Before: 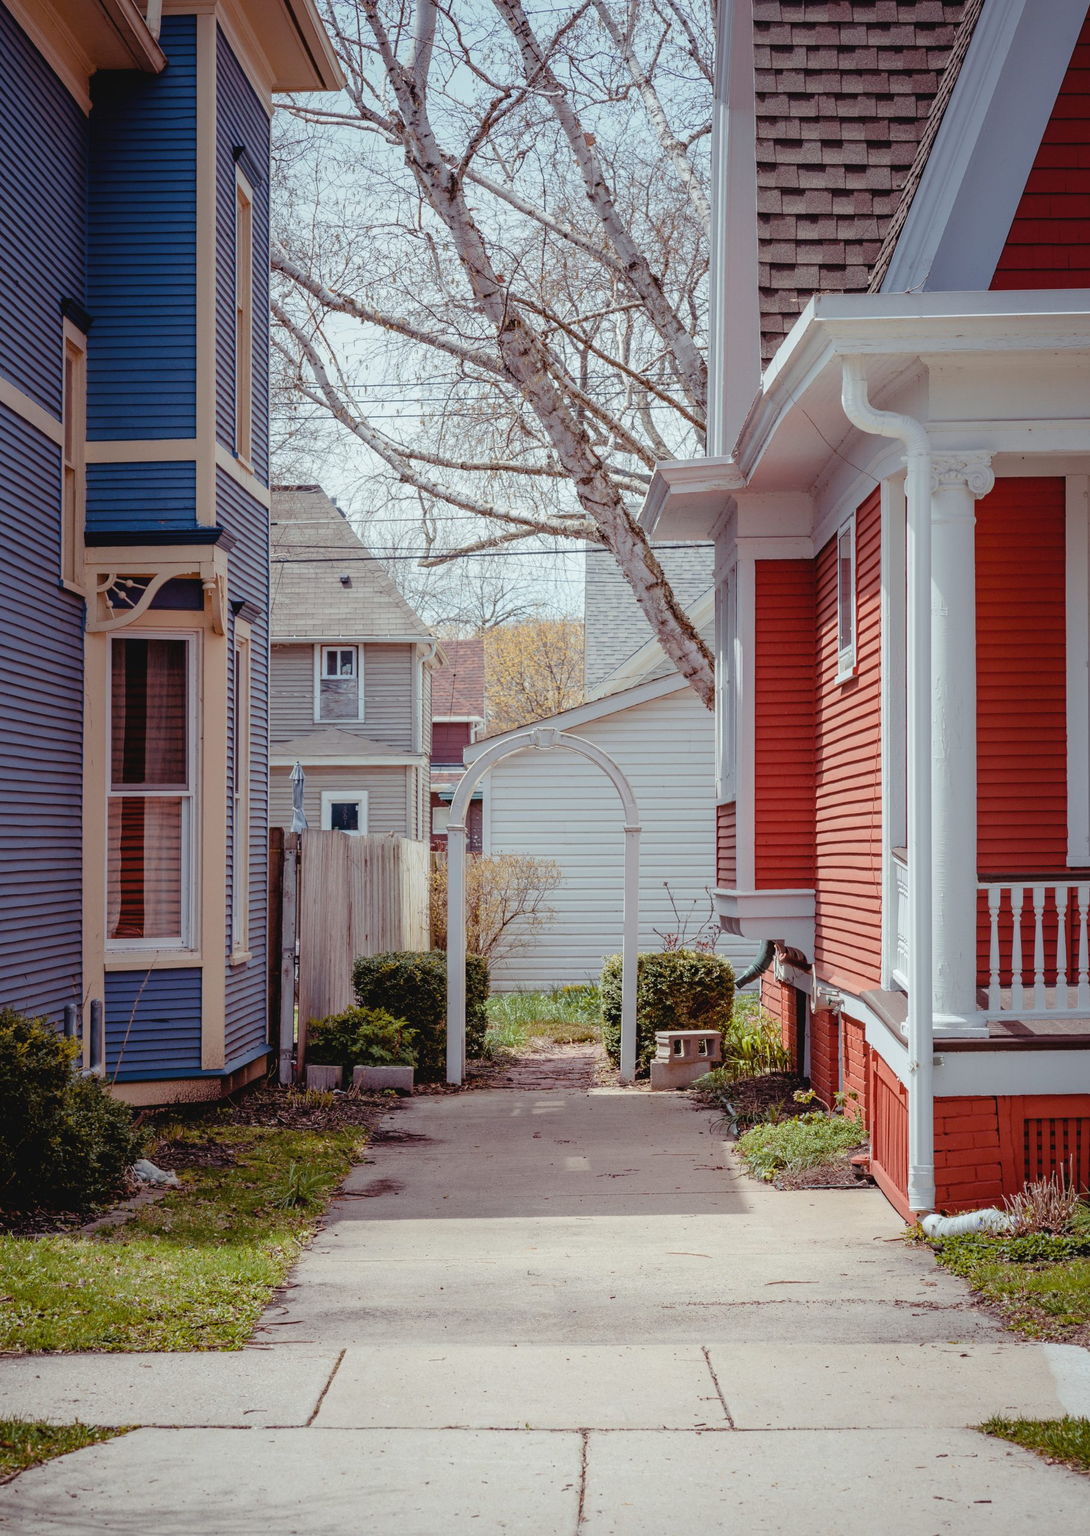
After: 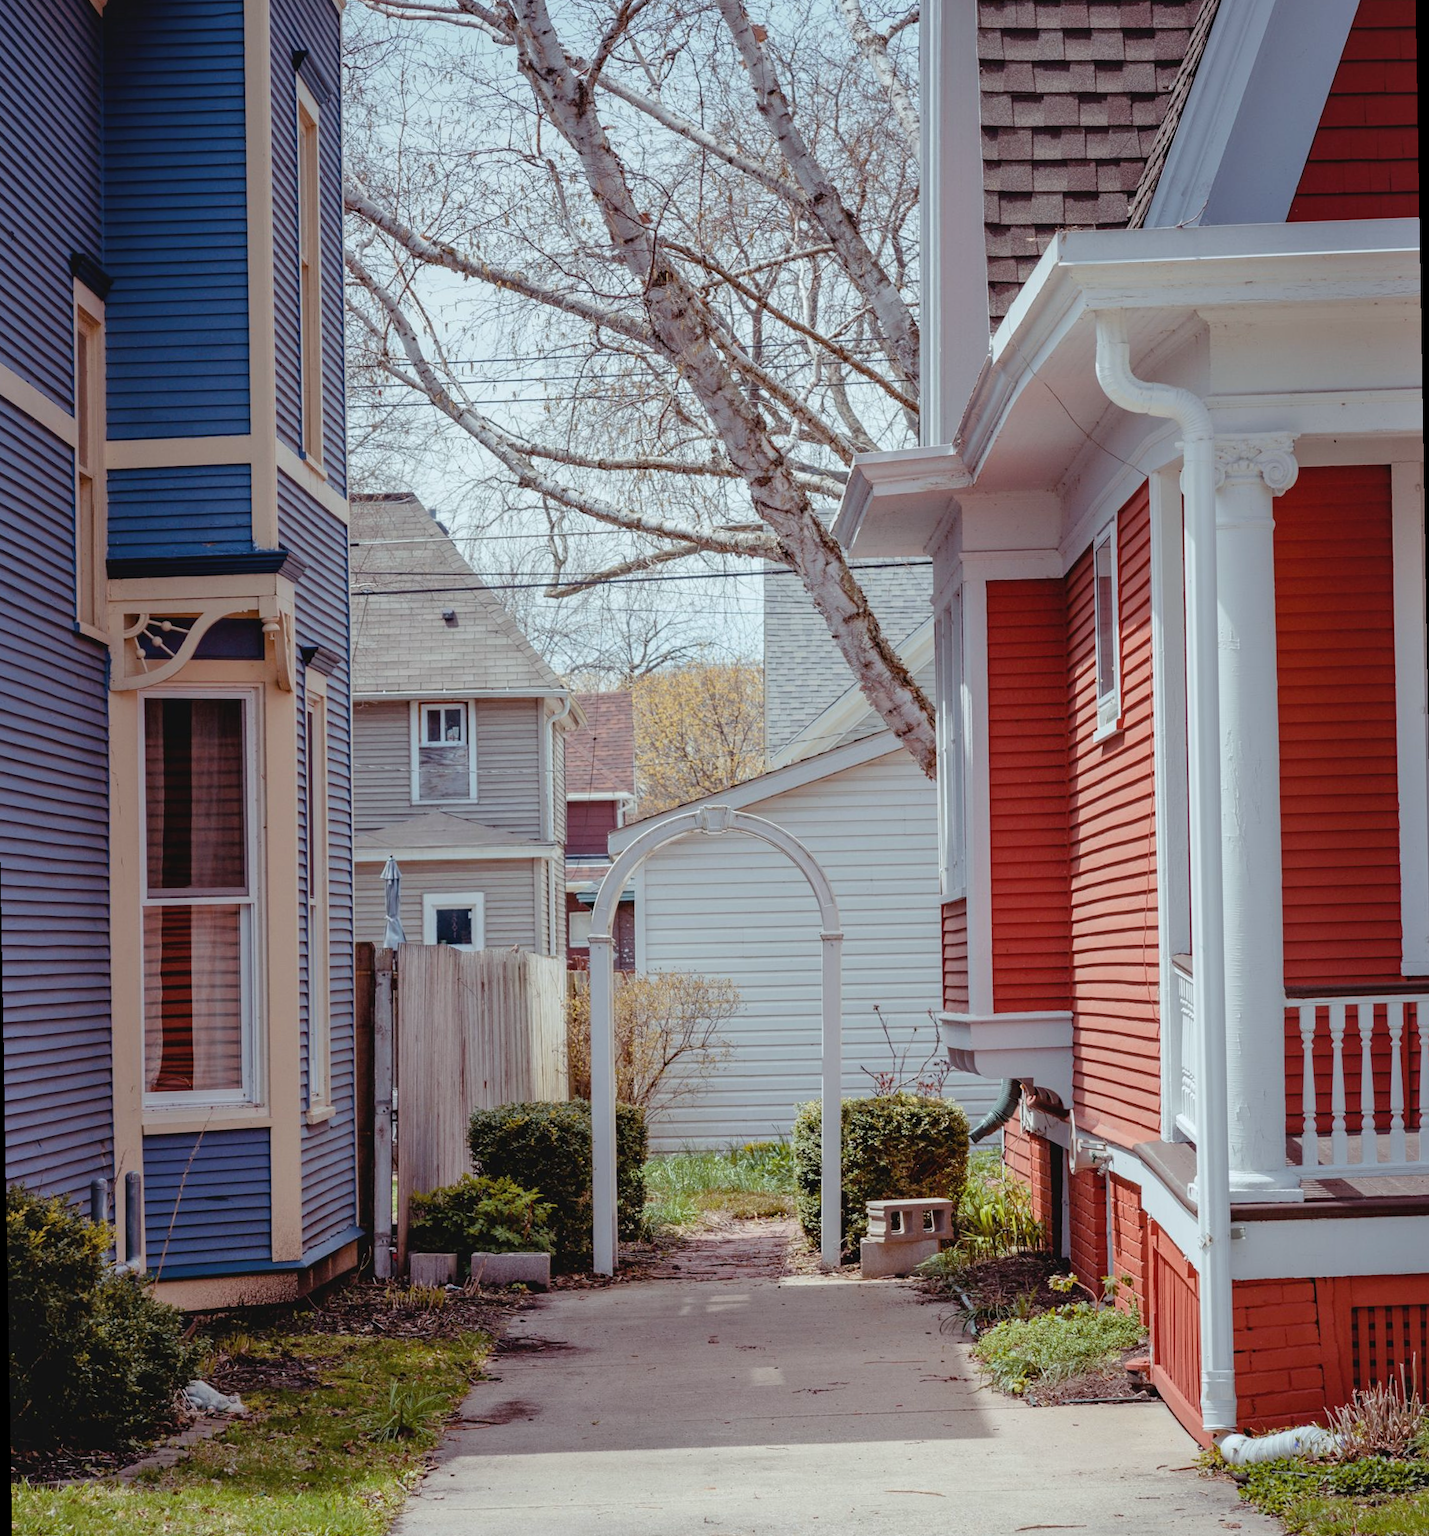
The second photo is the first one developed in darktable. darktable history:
crop and rotate: top 5.667%, bottom 14.937%
shadows and highlights: shadows 32, highlights -32, soften with gaussian
white balance: red 0.982, blue 1.018
rotate and perspective: rotation -1°, crop left 0.011, crop right 0.989, crop top 0.025, crop bottom 0.975
